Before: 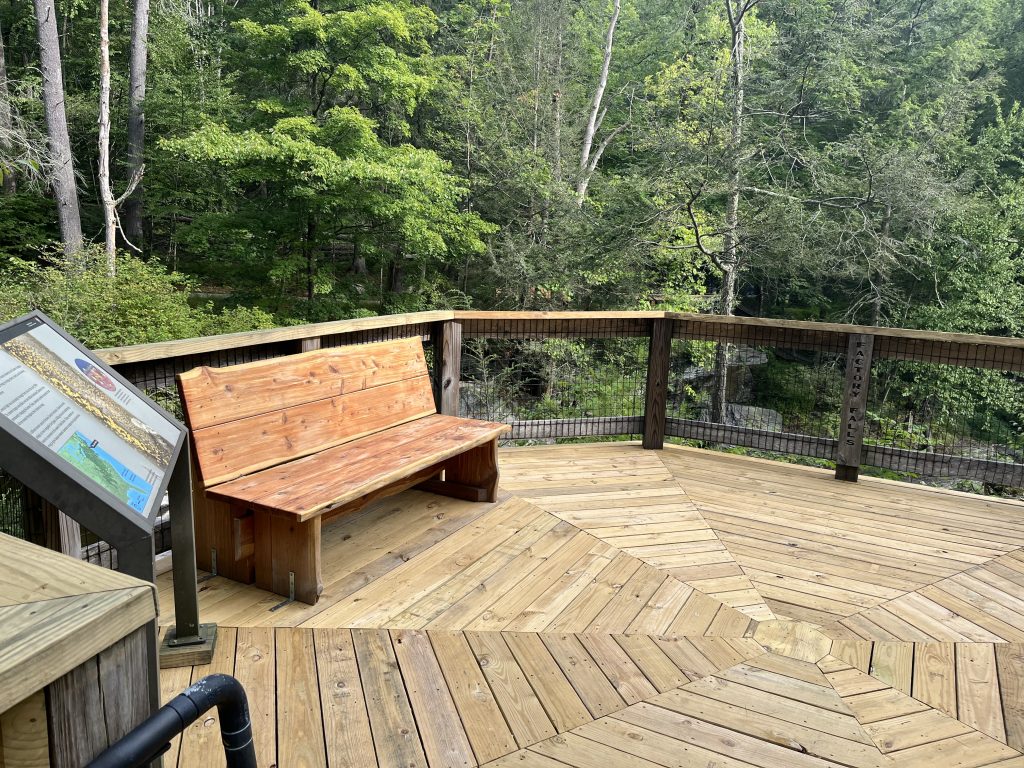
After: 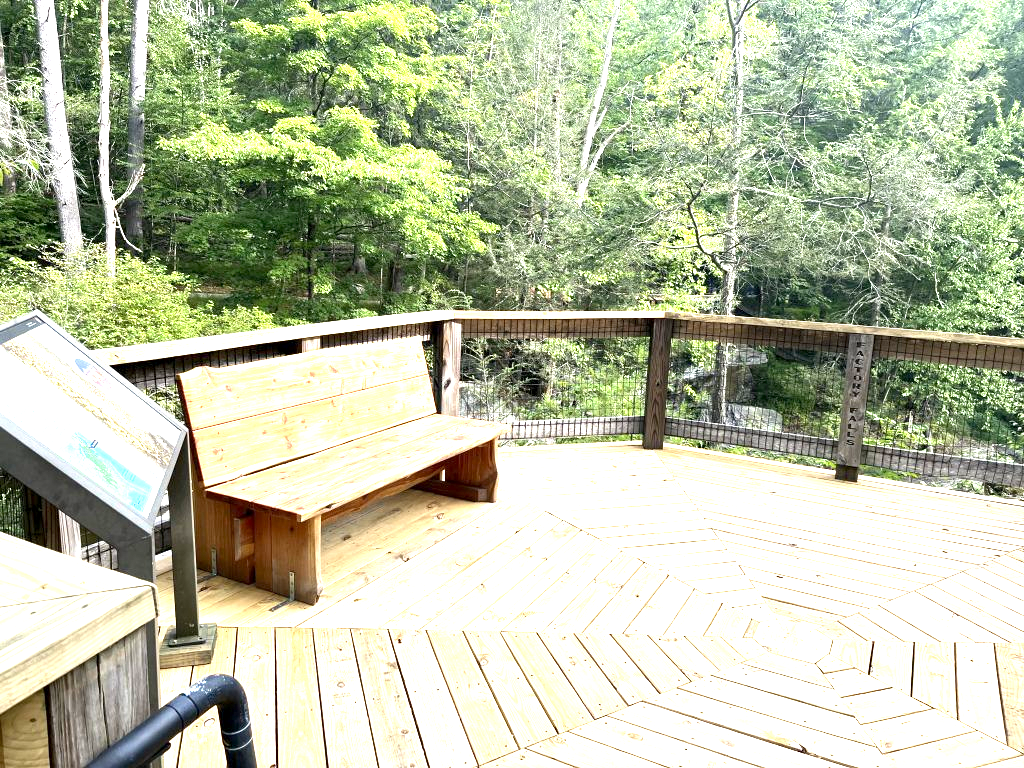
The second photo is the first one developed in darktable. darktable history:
exposure: black level correction 0.001, exposure 1.733 EV, compensate highlight preservation false
